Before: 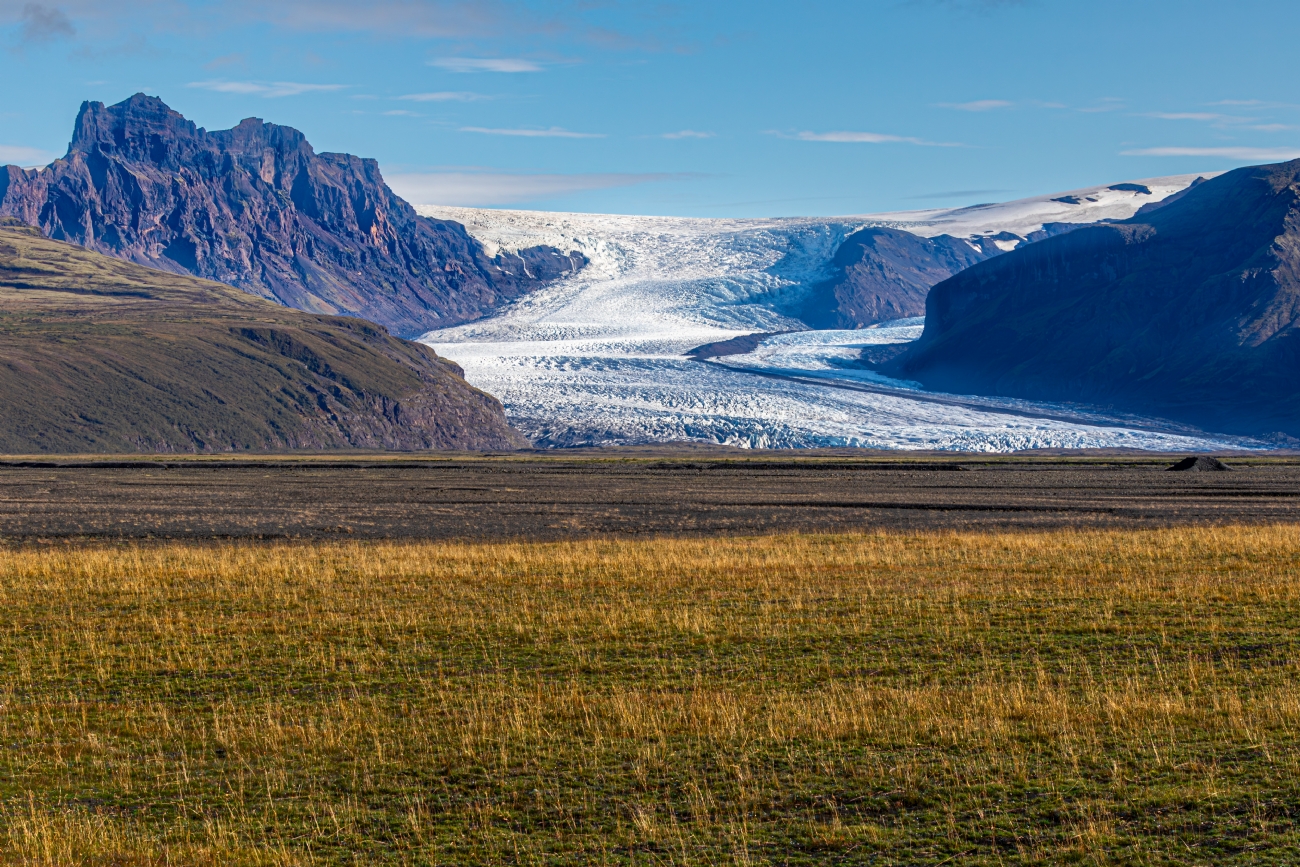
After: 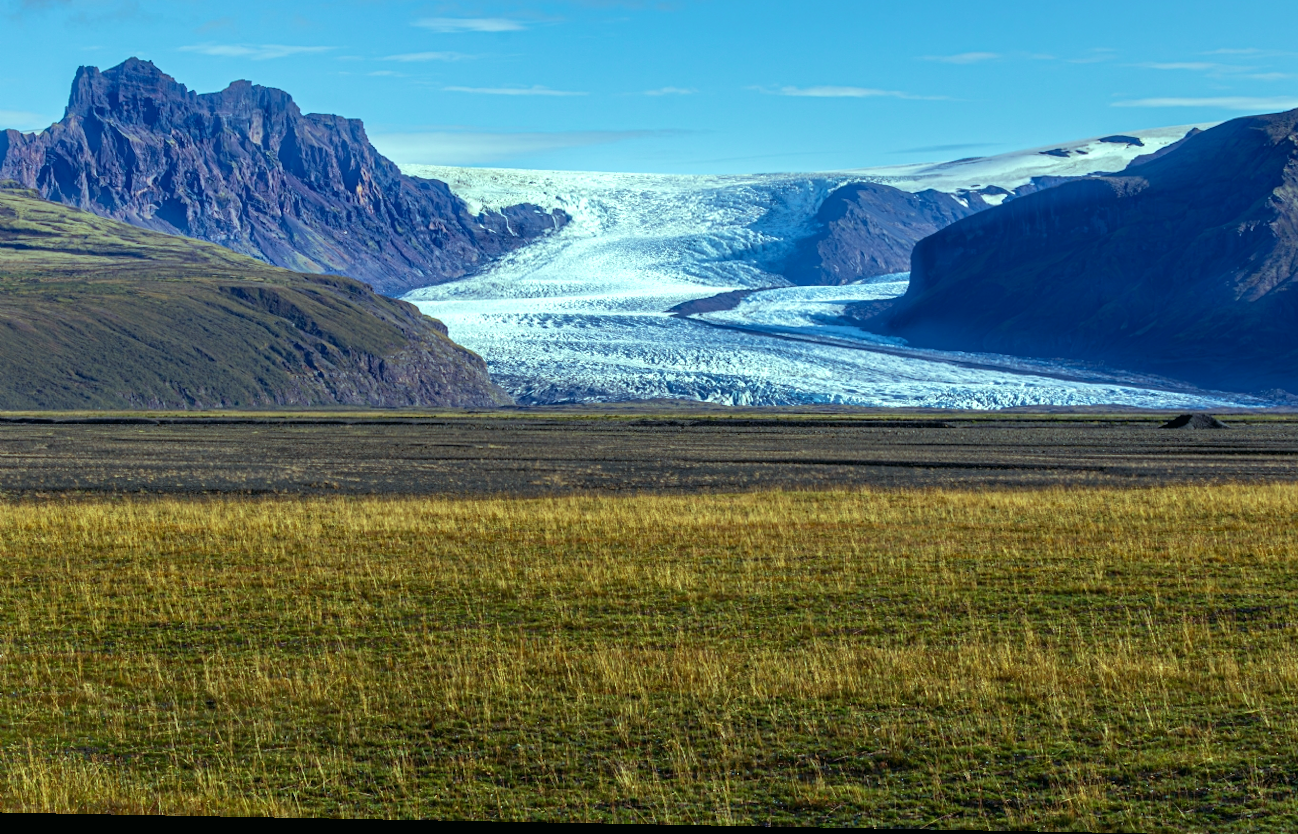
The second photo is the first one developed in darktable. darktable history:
velvia: on, module defaults
crop and rotate: top 6.25%
rotate and perspective: lens shift (horizontal) -0.055, automatic cropping off
color balance: mode lift, gamma, gain (sRGB), lift [0.997, 0.979, 1.021, 1.011], gamma [1, 1.084, 0.916, 0.998], gain [1, 0.87, 1.13, 1.101], contrast 4.55%, contrast fulcrum 38.24%, output saturation 104.09%
